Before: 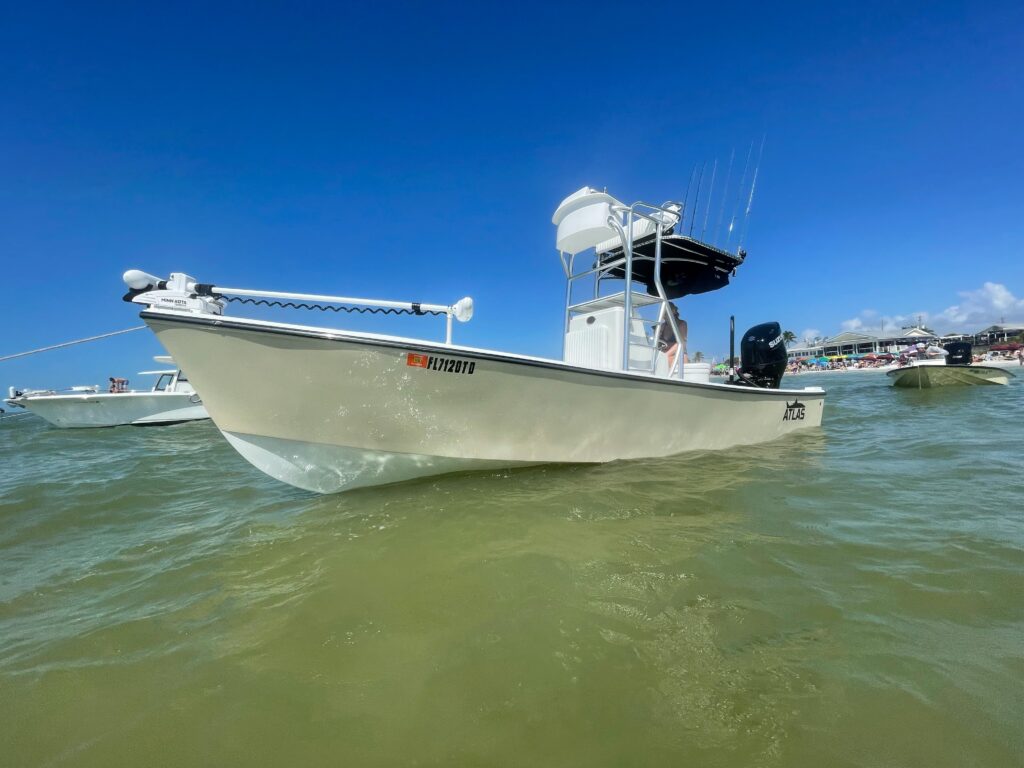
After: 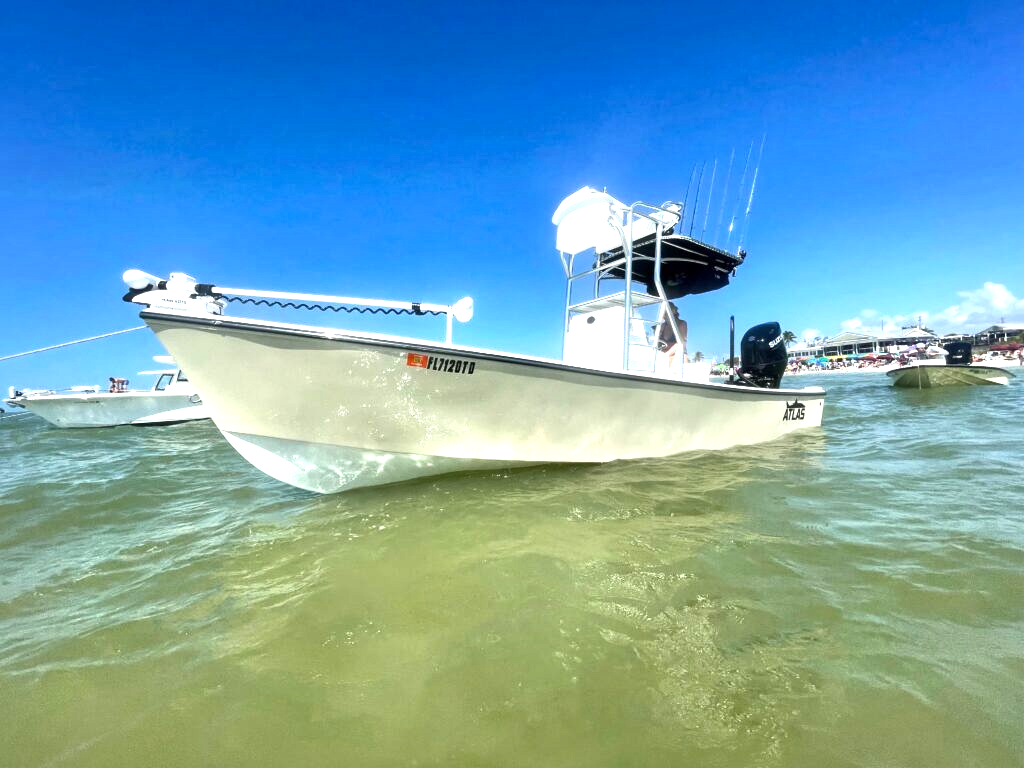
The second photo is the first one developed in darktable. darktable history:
local contrast: mode bilateral grid, contrast 19, coarseness 50, detail 157%, midtone range 0.2
exposure: exposure 1 EV, compensate highlight preservation false
